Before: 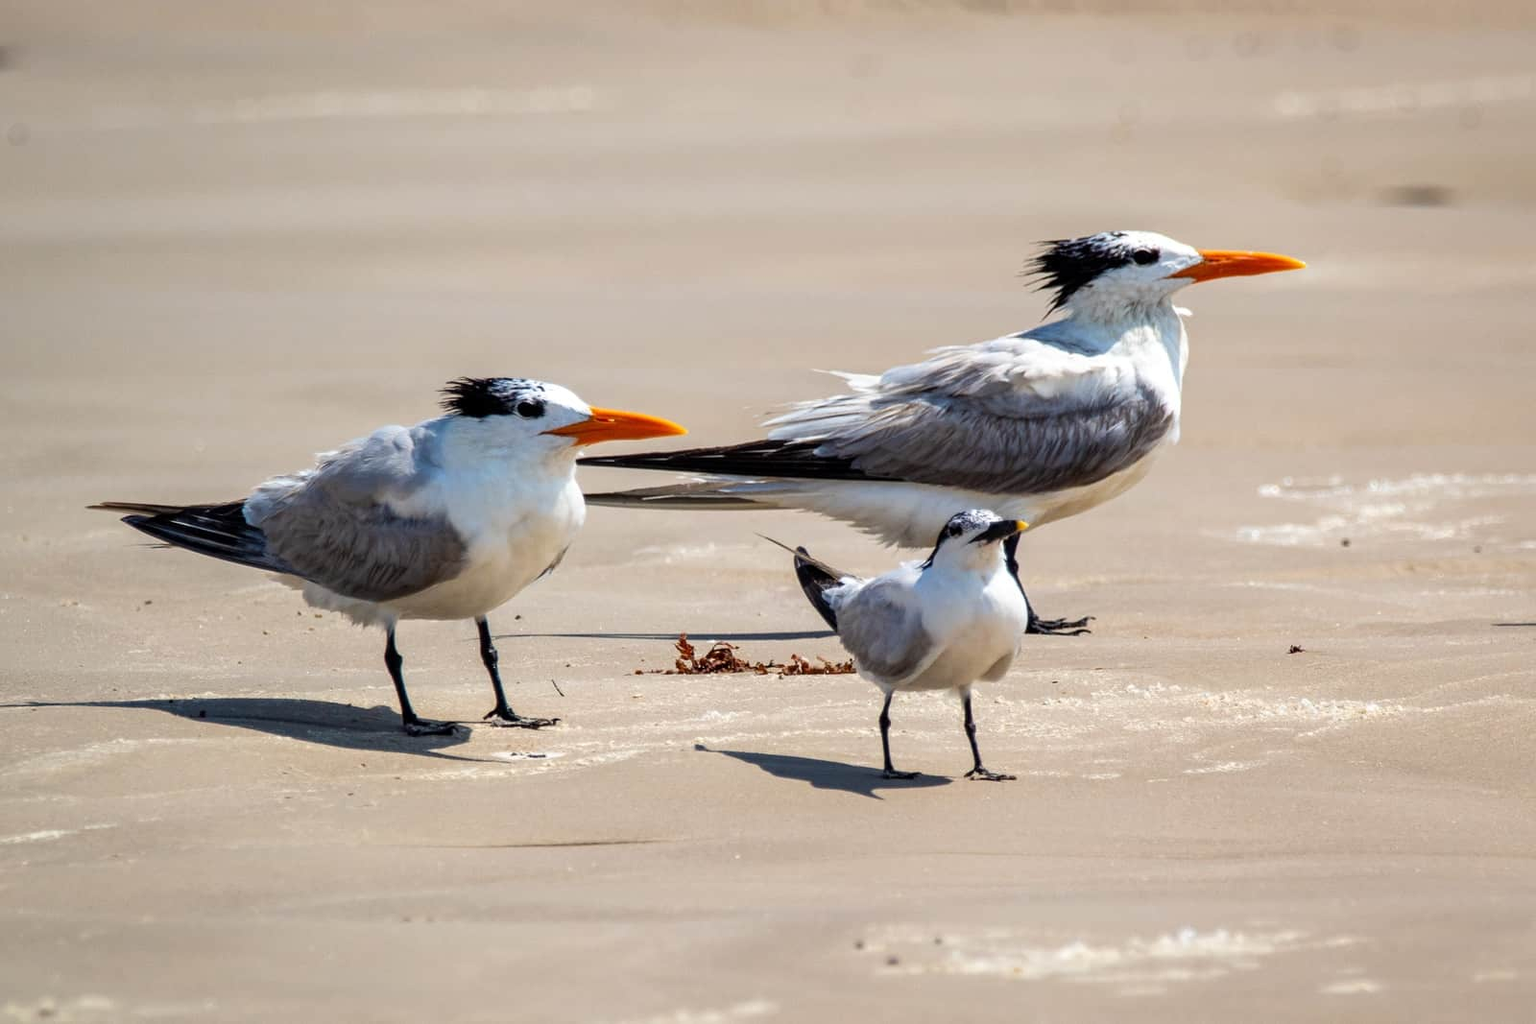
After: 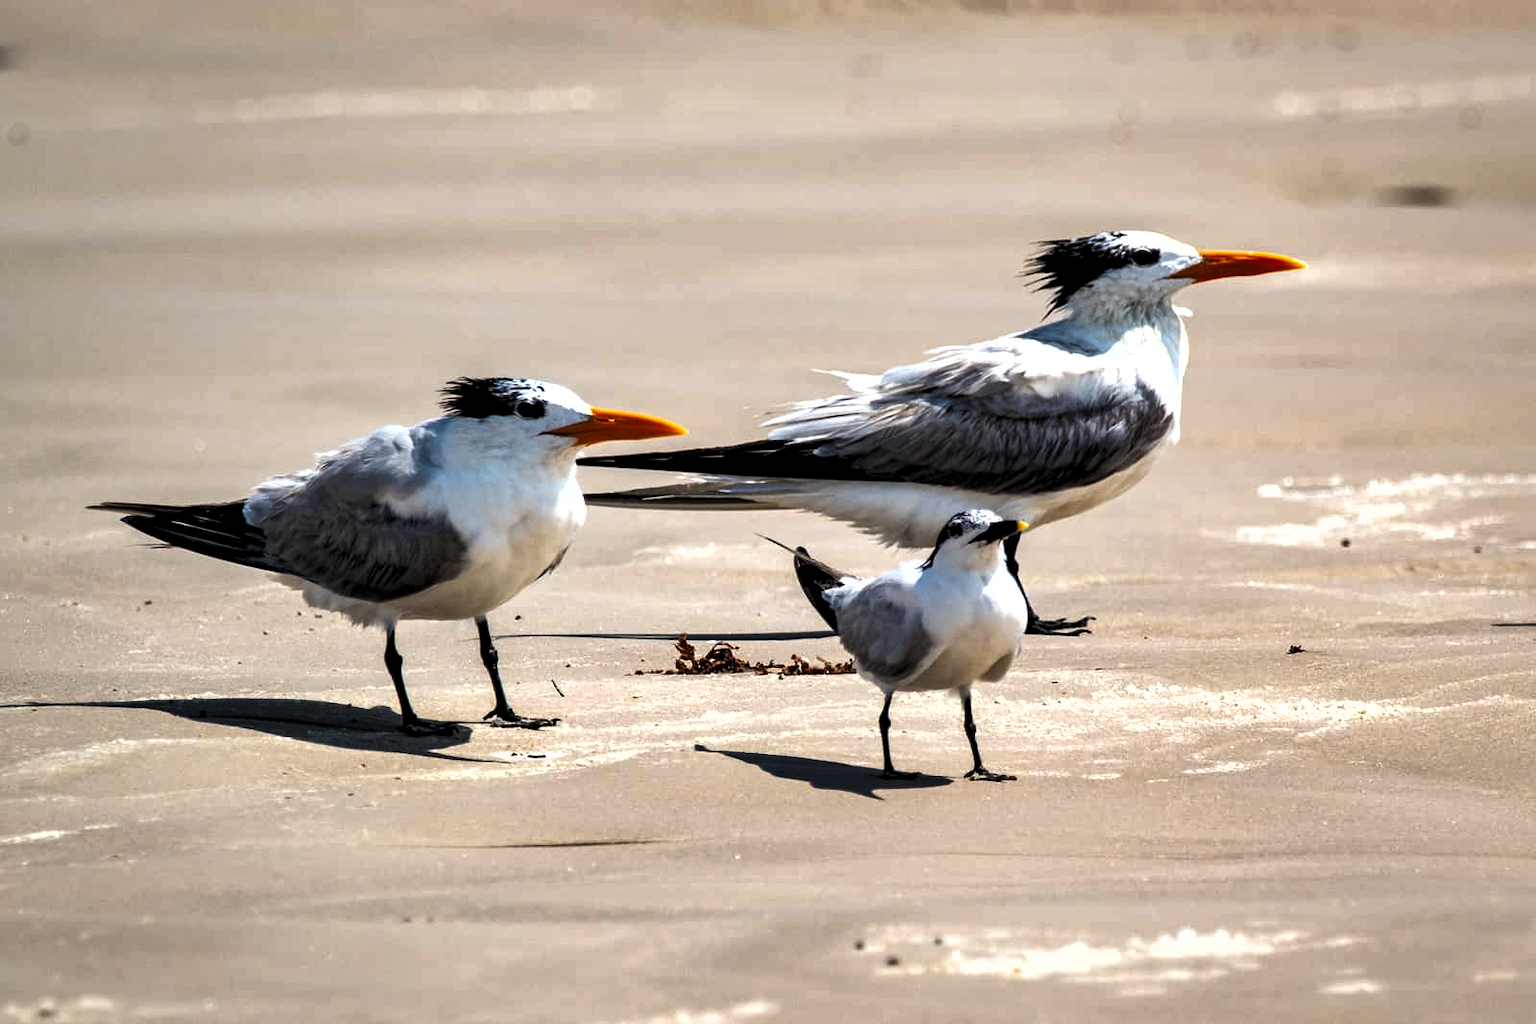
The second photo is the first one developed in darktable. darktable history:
shadows and highlights: white point adjustment 0.07, soften with gaussian
levels: levels [0.129, 0.519, 0.867]
